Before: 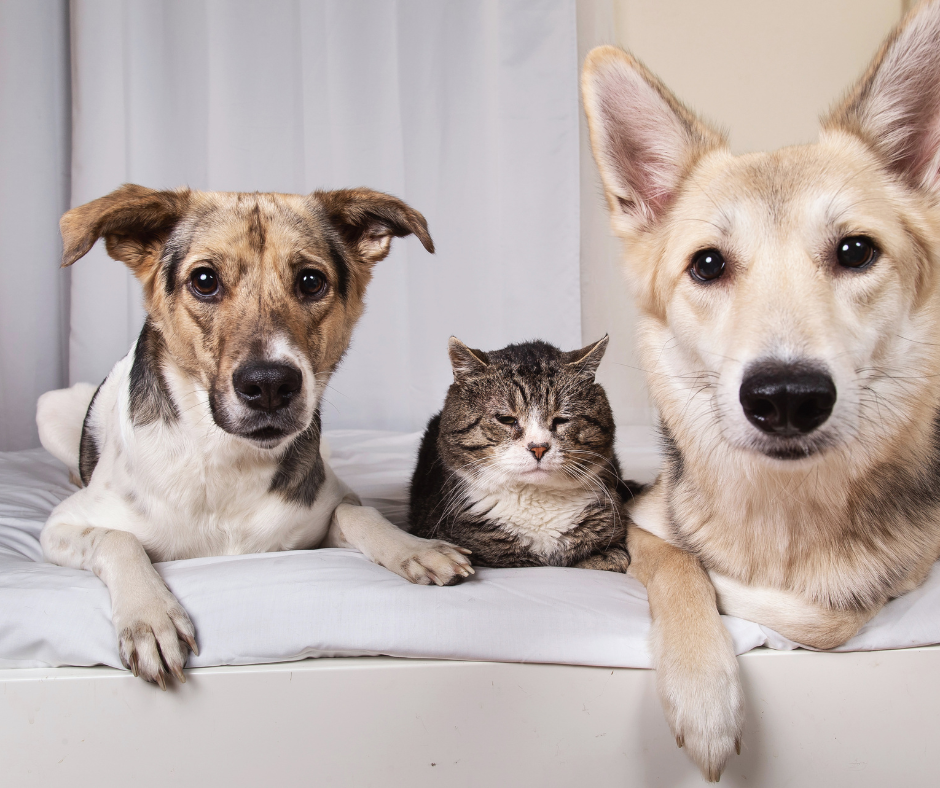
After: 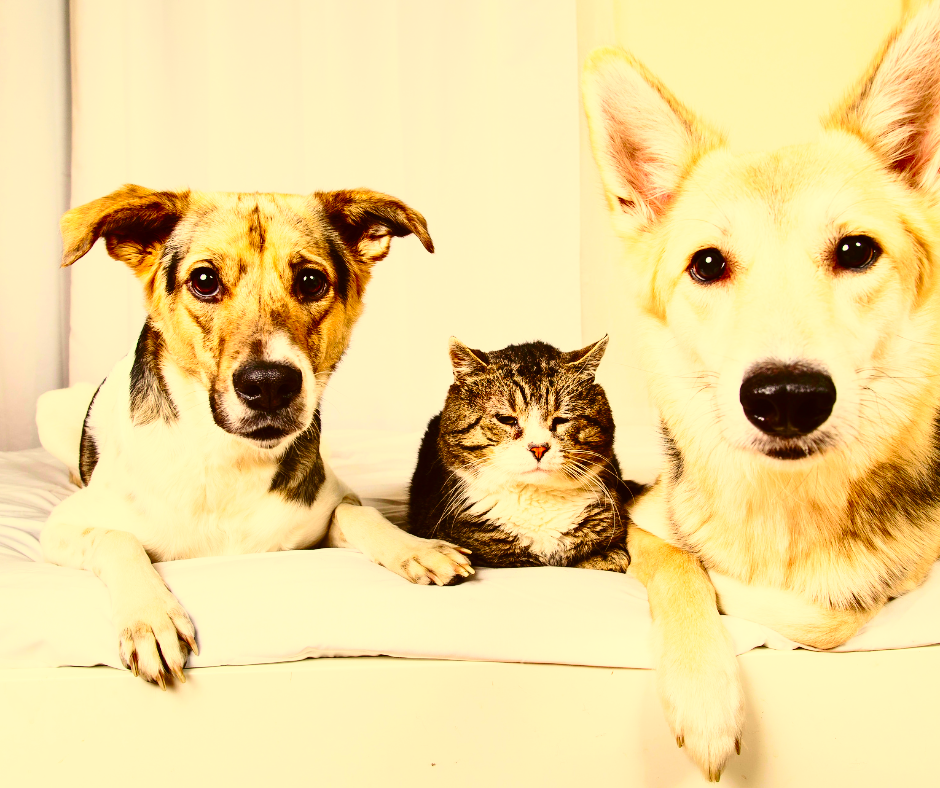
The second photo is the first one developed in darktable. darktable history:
color correction: highlights a* 0.162, highlights b* 29.53, shadows a* -0.162, shadows b* 21.09
contrast brightness saturation: contrast 0.26, brightness 0.02, saturation 0.87
base curve: curves: ch0 [(0, 0) (0.028, 0.03) (0.121, 0.232) (0.46, 0.748) (0.859, 0.968) (1, 1)], preserve colors none
